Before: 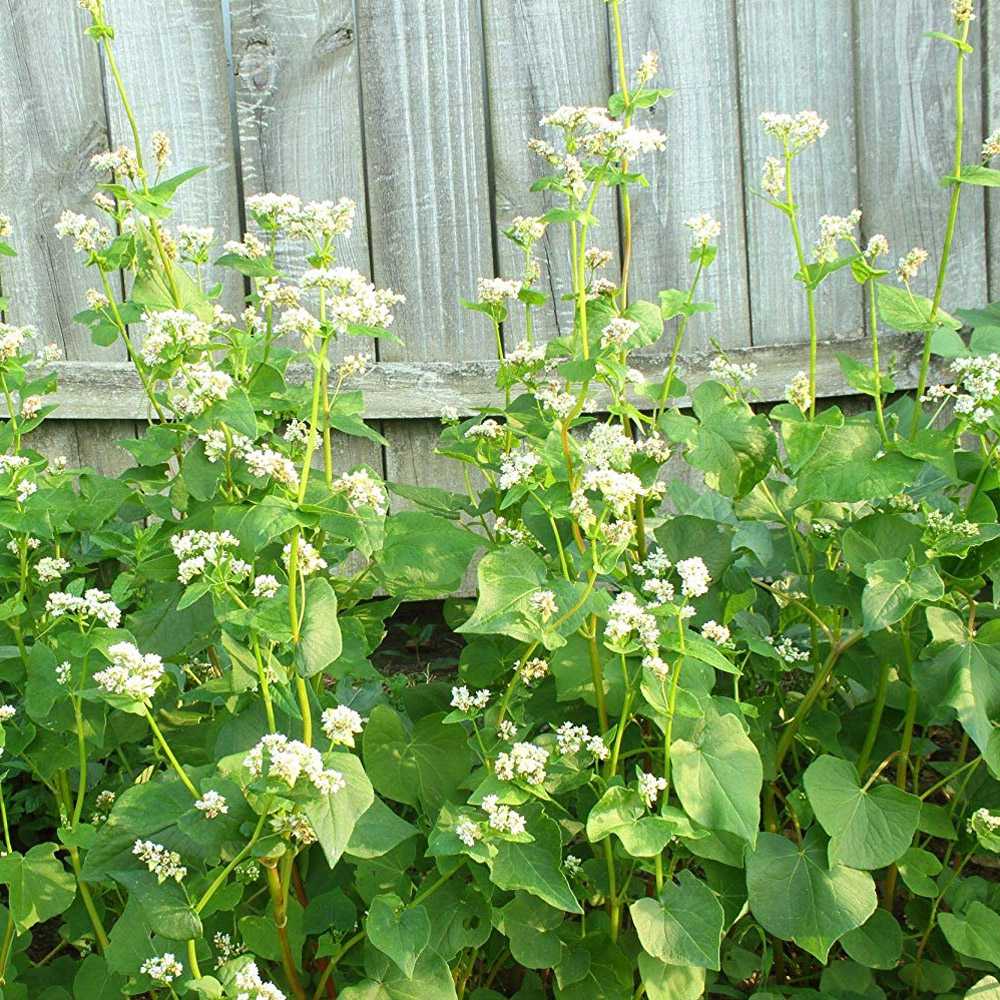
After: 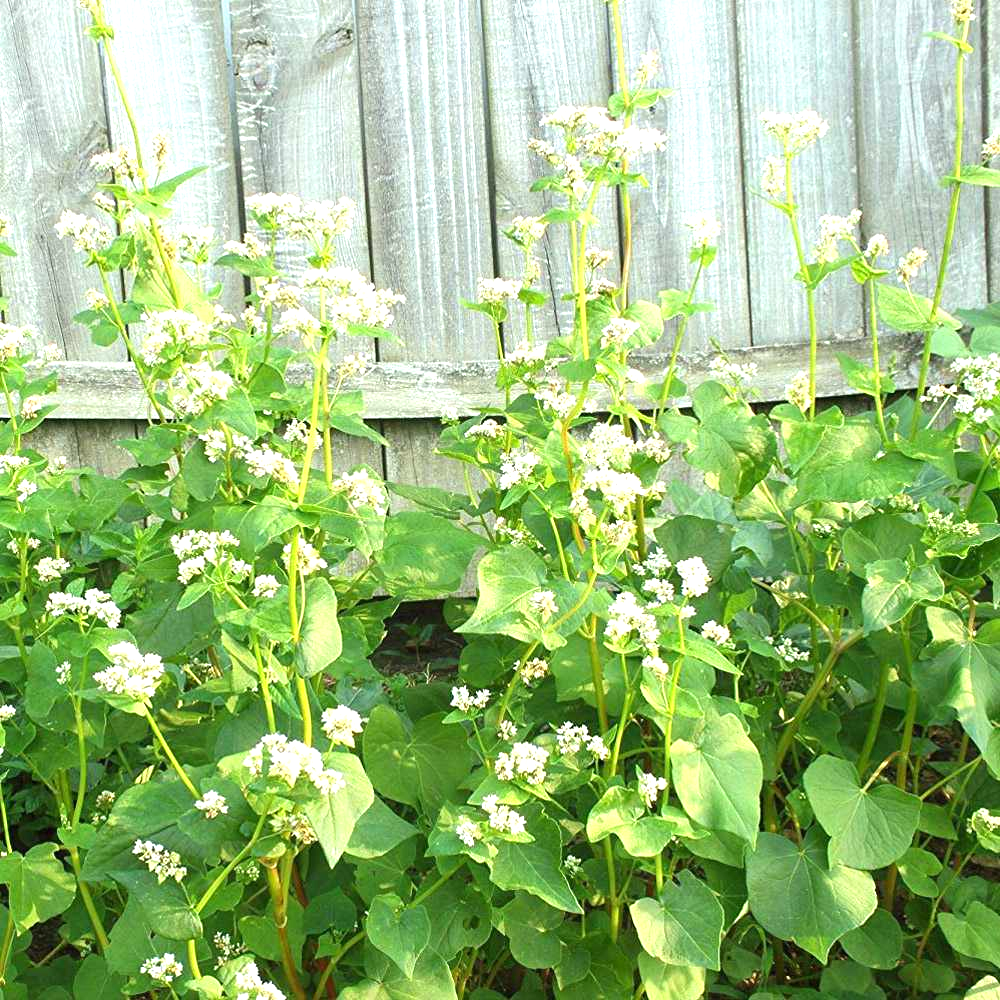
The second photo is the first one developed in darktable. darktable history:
exposure: black level correction 0, exposure 0.589 EV, compensate highlight preservation false
